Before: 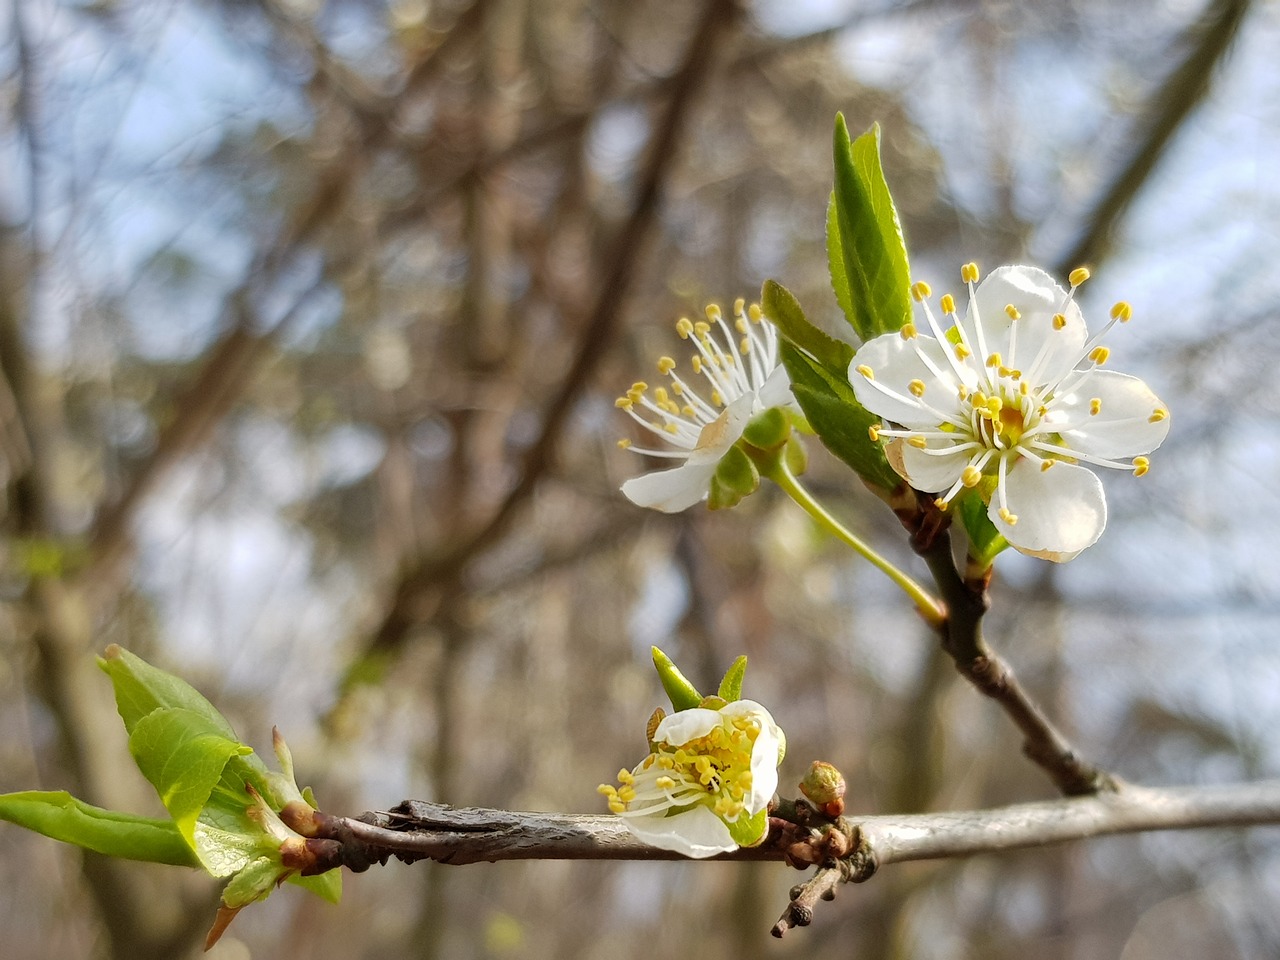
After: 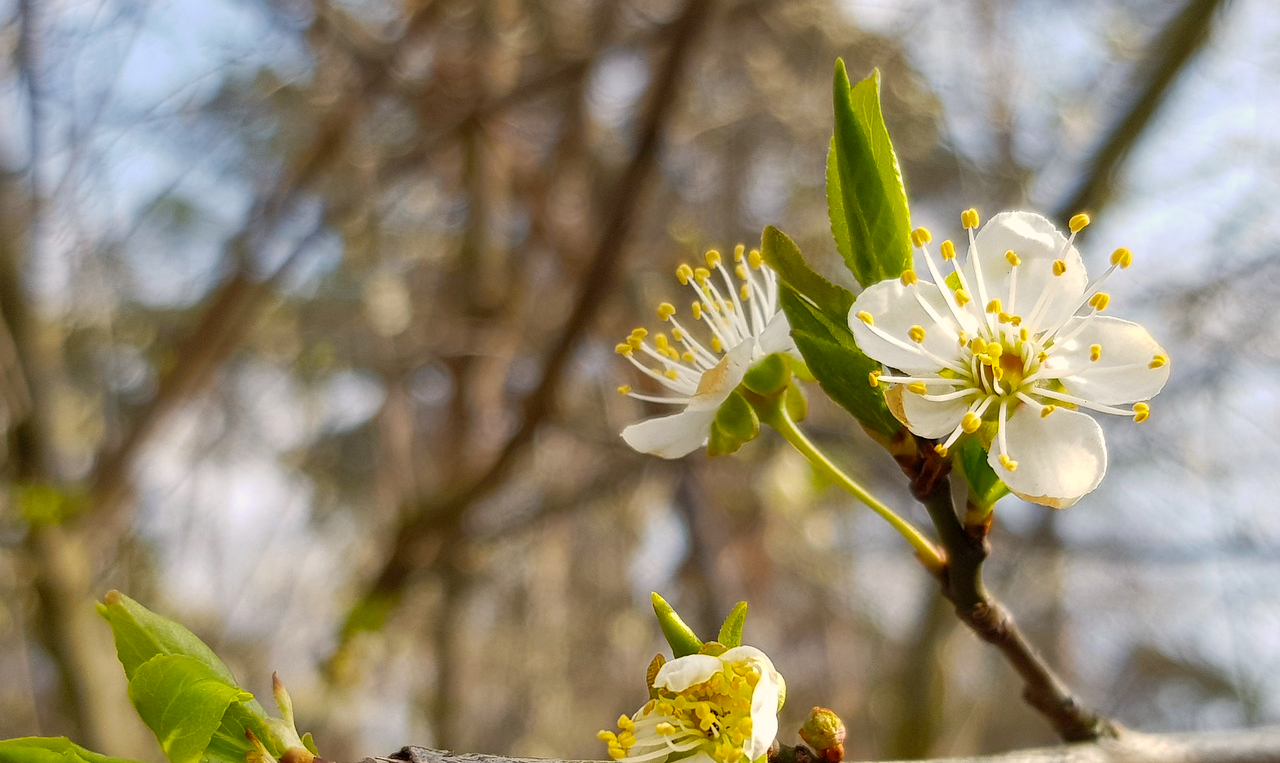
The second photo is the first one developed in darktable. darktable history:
color balance rgb: highlights gain › chroma 2.039%, highlights gain › hue 71.41°, perceptual saturation grading › global saturation 25.812%
crop and rotate: top 5.651%, bottom 14.842%
tone curve: curves: ch0 [(0, 0) (0.003, 0.003) (0.011, 0.015) (0.025, 0.031) (0.044, 0.056) (0.069, 0.083) (0.1, 0.113) (0.136, 0.145) (0.177, 0.184) (0.224, 0.225) (0.277, 0.275) (0.335, 0.327) (0.399, 0.385) (0.468, 0.447) (0.543, 0.528) (0.623, 0.611) (0.709, 0.703) (0.801, 0.802) (0.898, 0.902) (1, 1)], color space Lab, linked channels, preserve colors none
